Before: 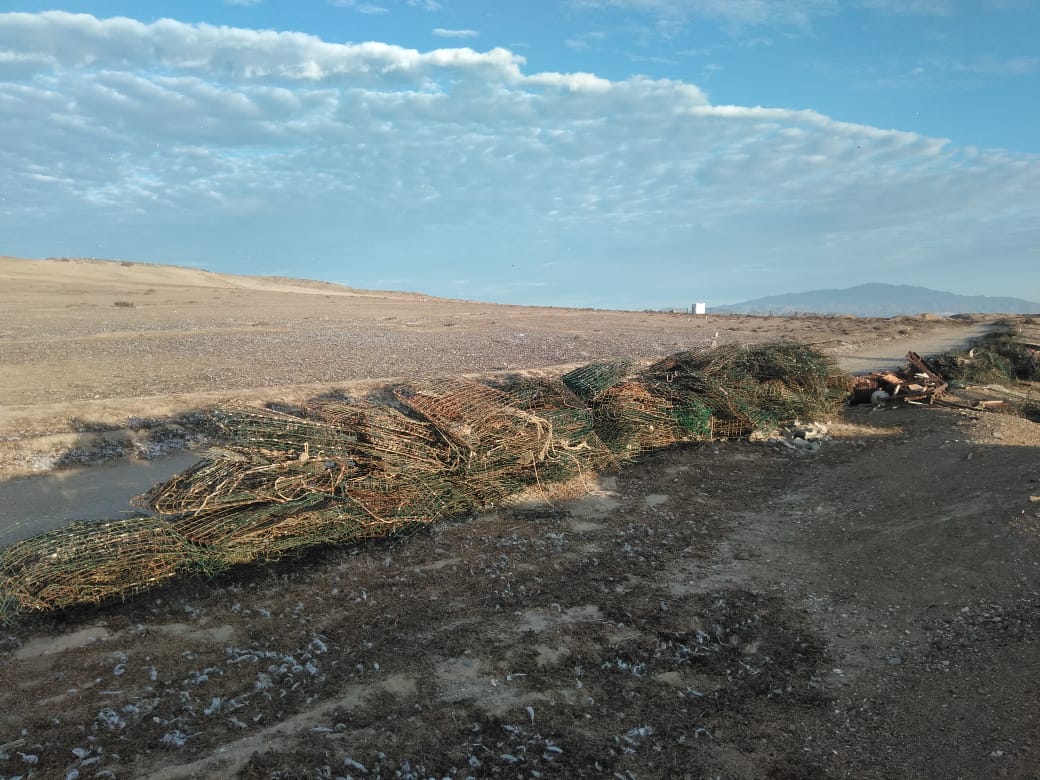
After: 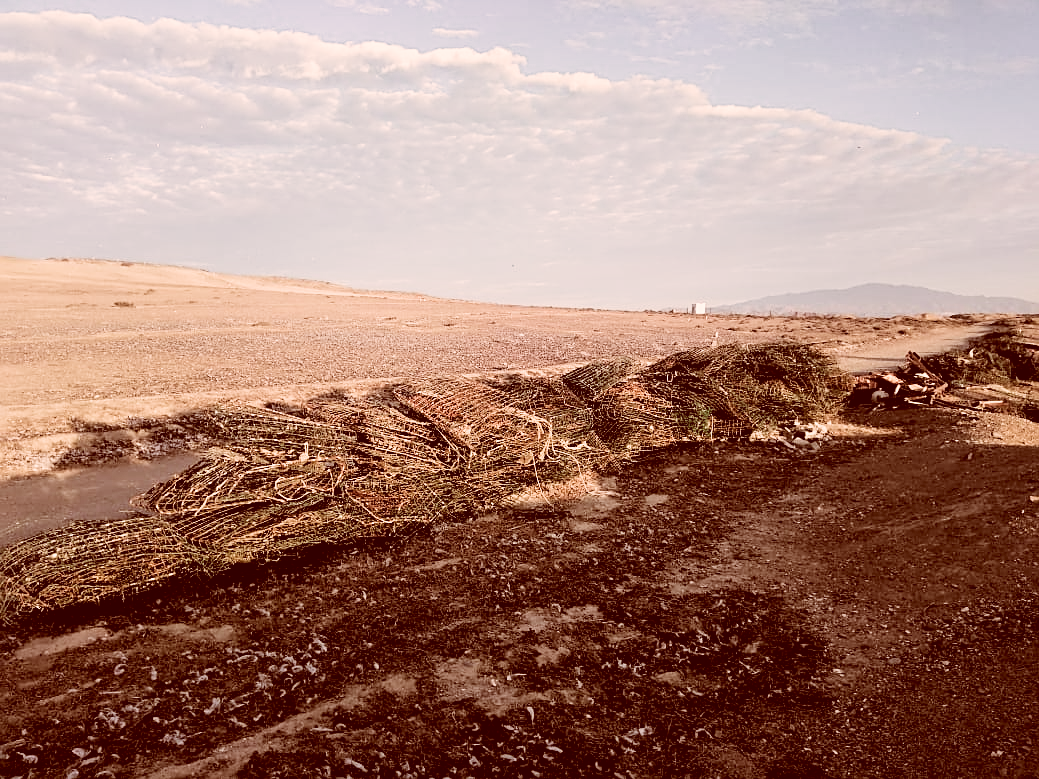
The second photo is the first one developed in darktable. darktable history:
sharpen: on, module defaults
crop and rotate: left 0.093%, bottom 0.005%
color correction: highlights a* 9.54, highlights b* 8.57, shadows a* 39.83, shadows b* 39.79, saturation 0.77
filmic rgb: black relative exposure -3.71 EV, white relative exposure 2.74 EV, dynamic range scaling -4.73%, hardness 3.05, color science v5 (2021), contrast in shadows safe, contrast in highlights safe
contrast brightness saturation: contrast 0.202, brightness 0.17, saturation 0.217
